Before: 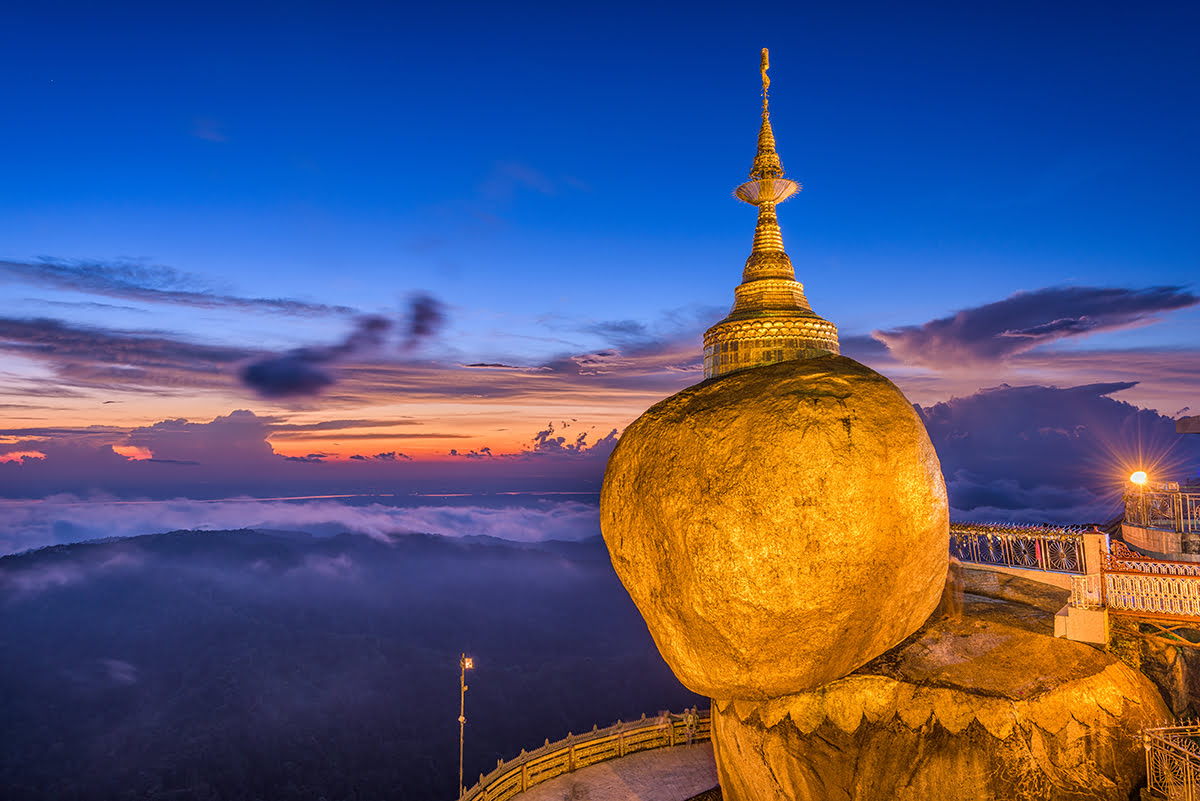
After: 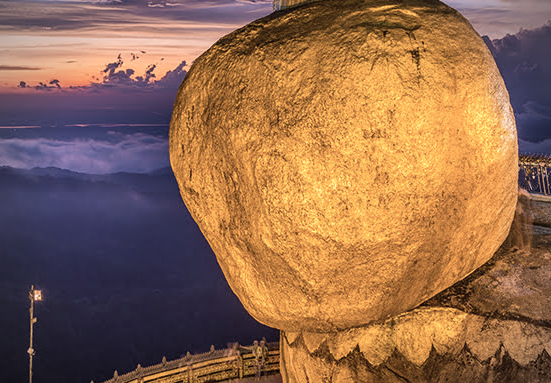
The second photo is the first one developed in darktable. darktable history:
crop: left 35.944%, top 45.984%, right 18.069%, bottom 6.11%
vignetting: on, module defaults
exposure: compensate highlight preservation false
local contrast: mode bilateral grid, contrast 100, coarseness 100, detail 93%, midtone range 0.2
color balance rgb: highlights gain › luminance 14.796%, perceptual saturation grading › global saturation 0.114%, global vibrance 10.038%
contrast brightness saturation: contrast 0.103, saturation -0.3
